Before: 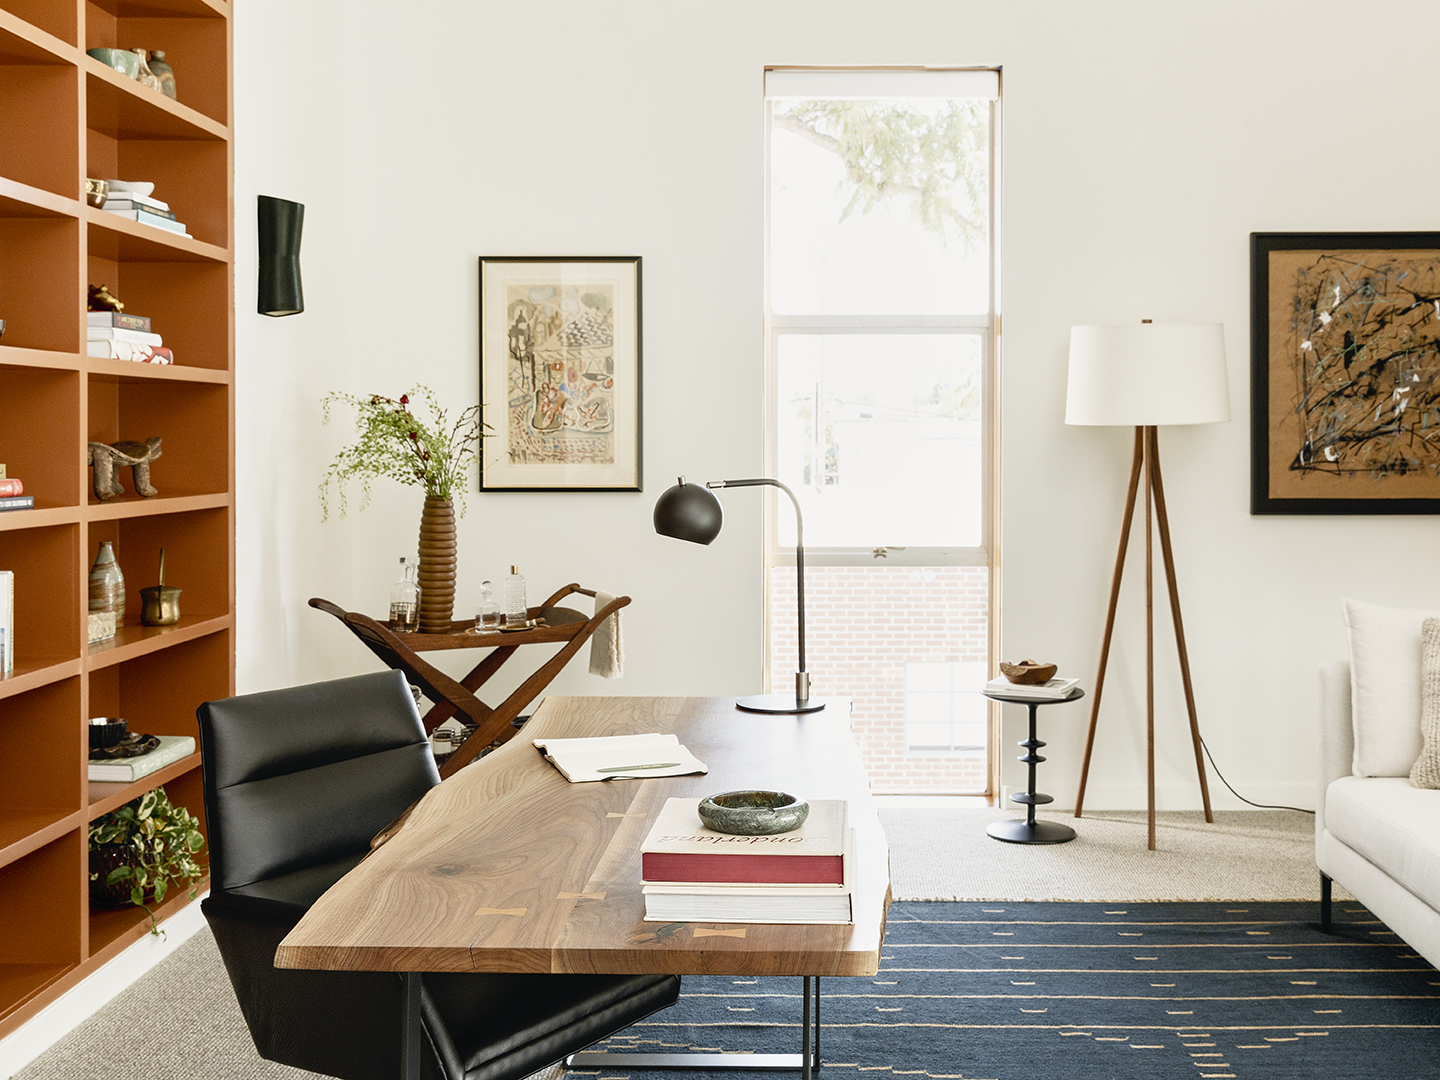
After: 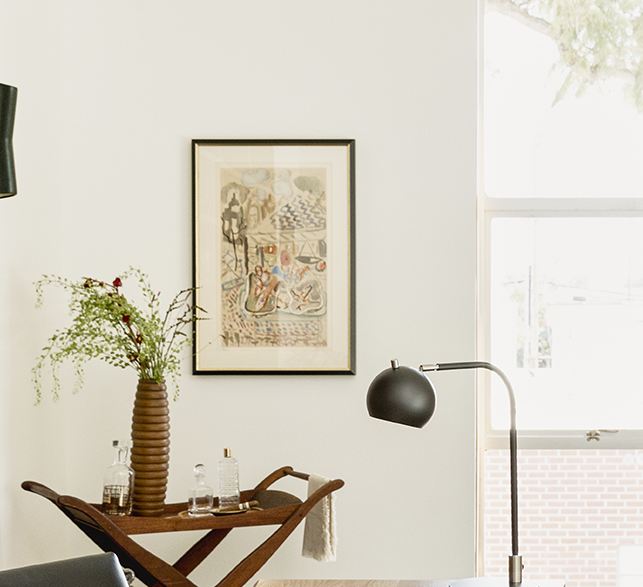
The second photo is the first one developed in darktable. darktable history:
crop: left 19.958%, top 10.896%, right 35.36%, bottom 34.747%
